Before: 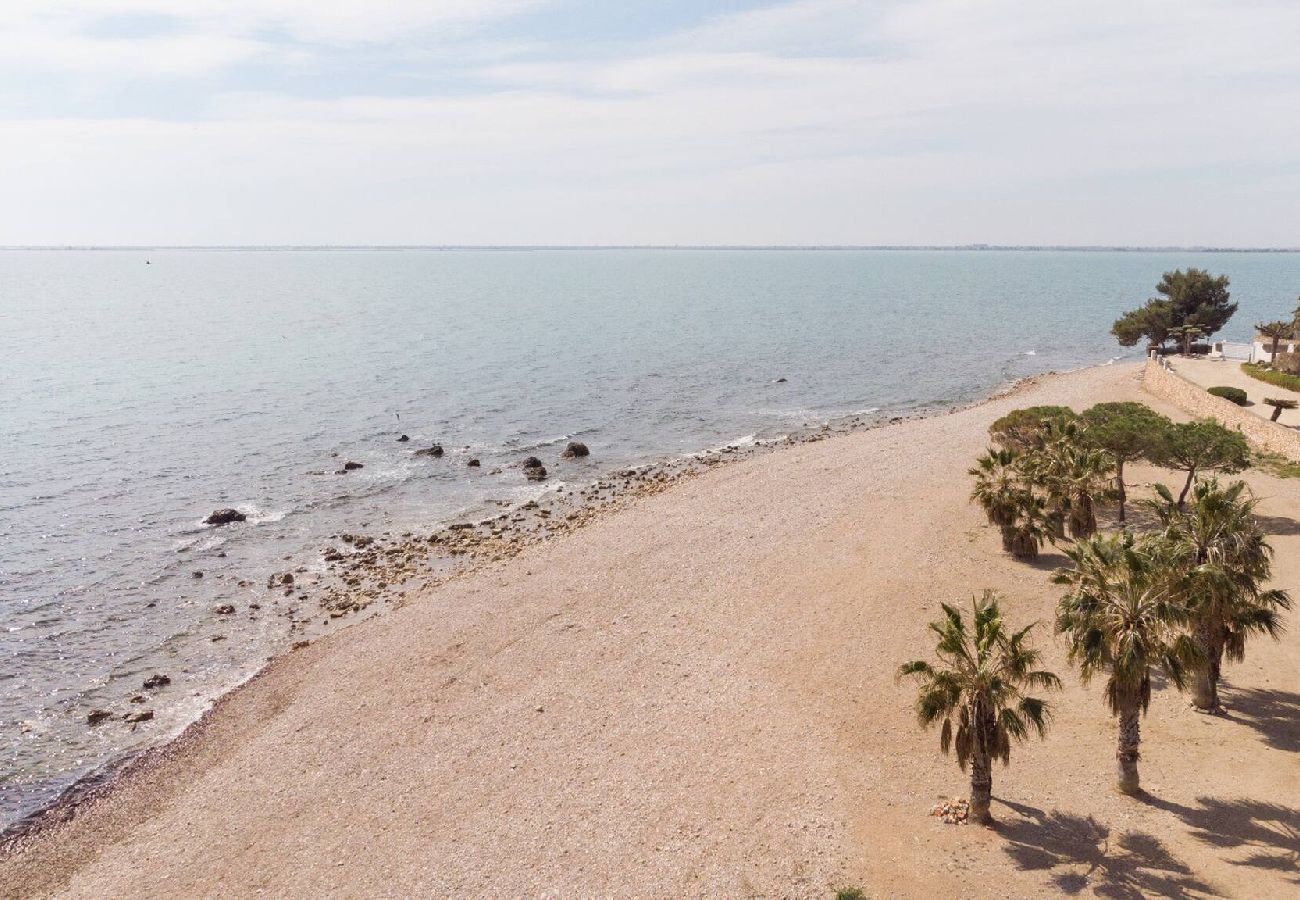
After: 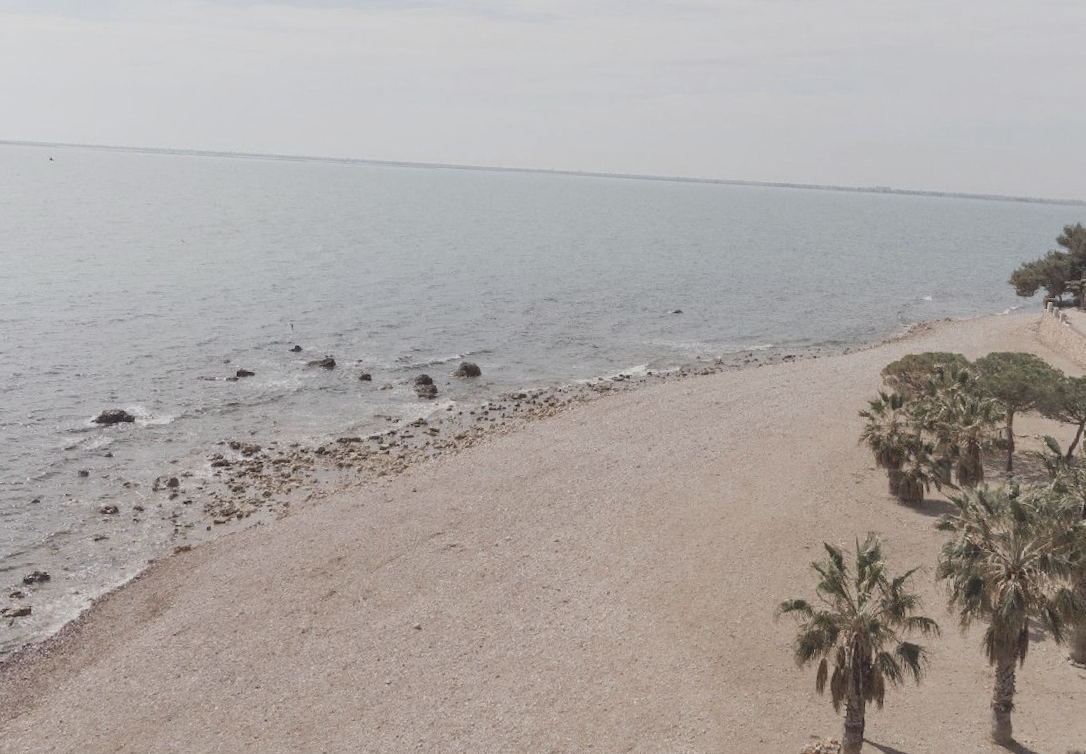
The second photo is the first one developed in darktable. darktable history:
levels: levels [0, 0.498, 1]
tone equalizer: edges refinement/feathering 500, mask exposure compensation -1.26 EV, preserve details no
color zones: curves: ch0 [(0, 0.5) (0.125, 0.4) (0.25, 0.5) (0.375, 0.4) (0.5, 0.4) (0.625, 0.6) (0.75, 0.6) (0.875, 0.5)]; ch1 [(0, 0.35) (0.125, 0.45) (0.25, 0.35) (0.375, 0.35) (0.5, 0.35) (0.625, 0.35) (0.75, 0.45) (0.875, 0.35)]; ch2 [(0, 0.6) (0.125, 0.5) (0.25, 0.5) (0.375, 0.6) (0.5, 0.6) (0.625, 0.5) (0.75, 0.5) (0.875, 0.5)]
crop and rotate: angle -3.18°, left 5.094%, top 5.218%, right 4.754%, bottom 4.337%
contrast brightness saturation: contrast -0.244, saturation -0.423
